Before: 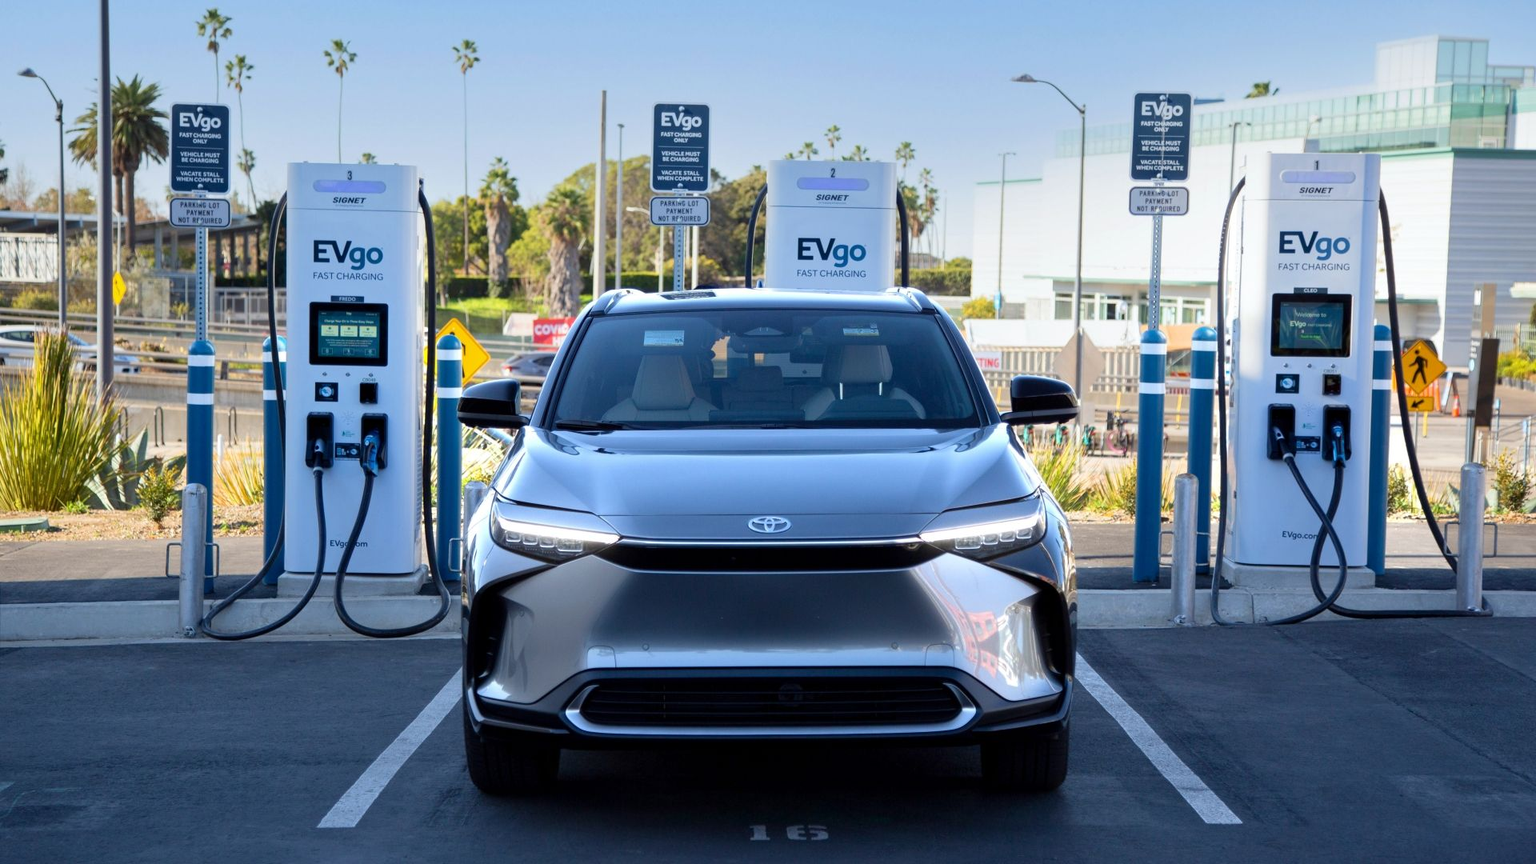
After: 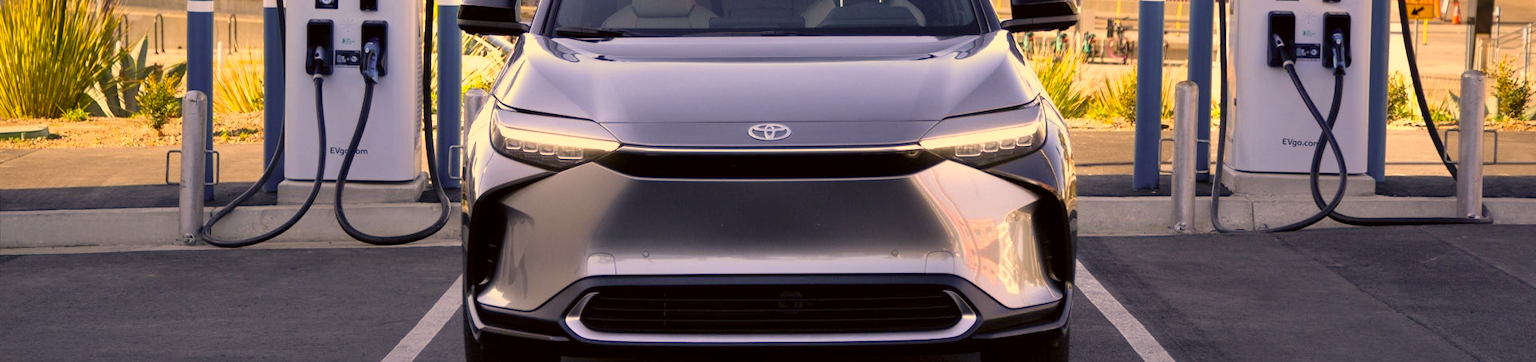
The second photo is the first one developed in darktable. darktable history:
color correction: highlights a* 17.94, highlights b* 35.39, shadows a* 1.48, shadows b* 6.42, saturation 1.01
crop: top 45.551%, bottom 12.262%
shadows and highlights: shadows 40, highlights -54, highlights color adjustment 46%, low approximation 0.01, soften with gaussian
